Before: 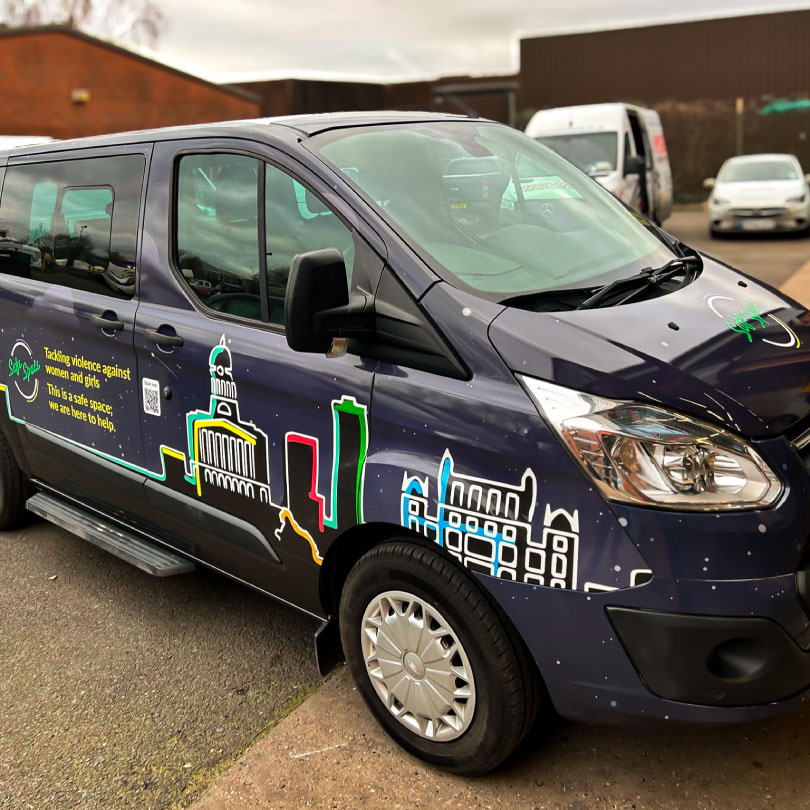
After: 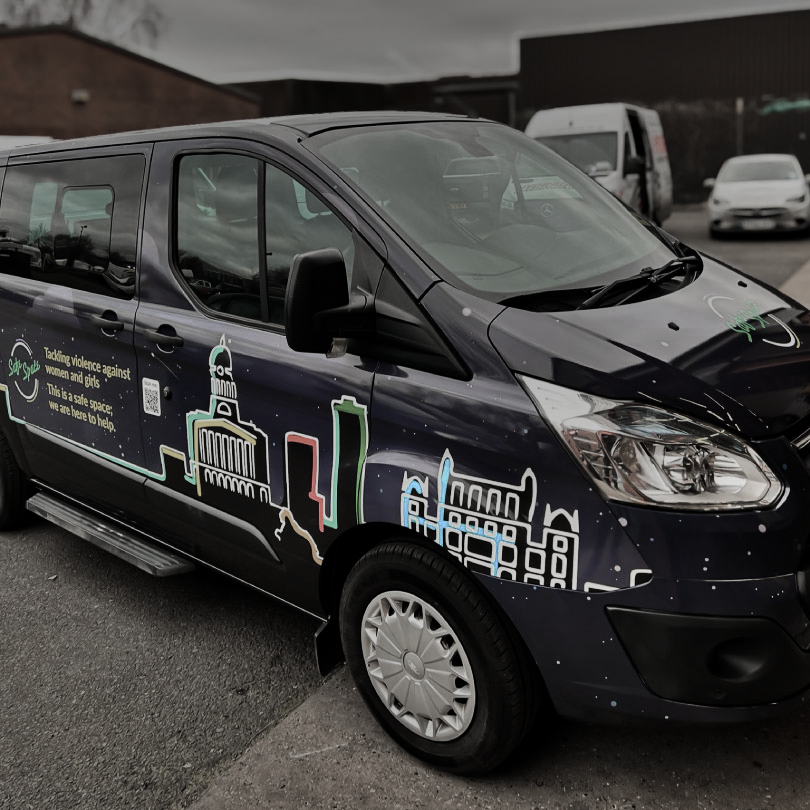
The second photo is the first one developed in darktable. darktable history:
shadows and highlights: shadows 60, soften with gaussian
exposure: exposure -2.446 EV, compensate highlight preservation false
color zones: curves: ch0 [(0, 0.613) (0.01, 0.613) (0.245, 0.448) (0.498, 0.529) (0.642, 0.665) (0.879, 0.777) (0.99, 0.613)]; ch1 [(0, 0.272) (0.219, 0.127) (0.724, 0.346)]
